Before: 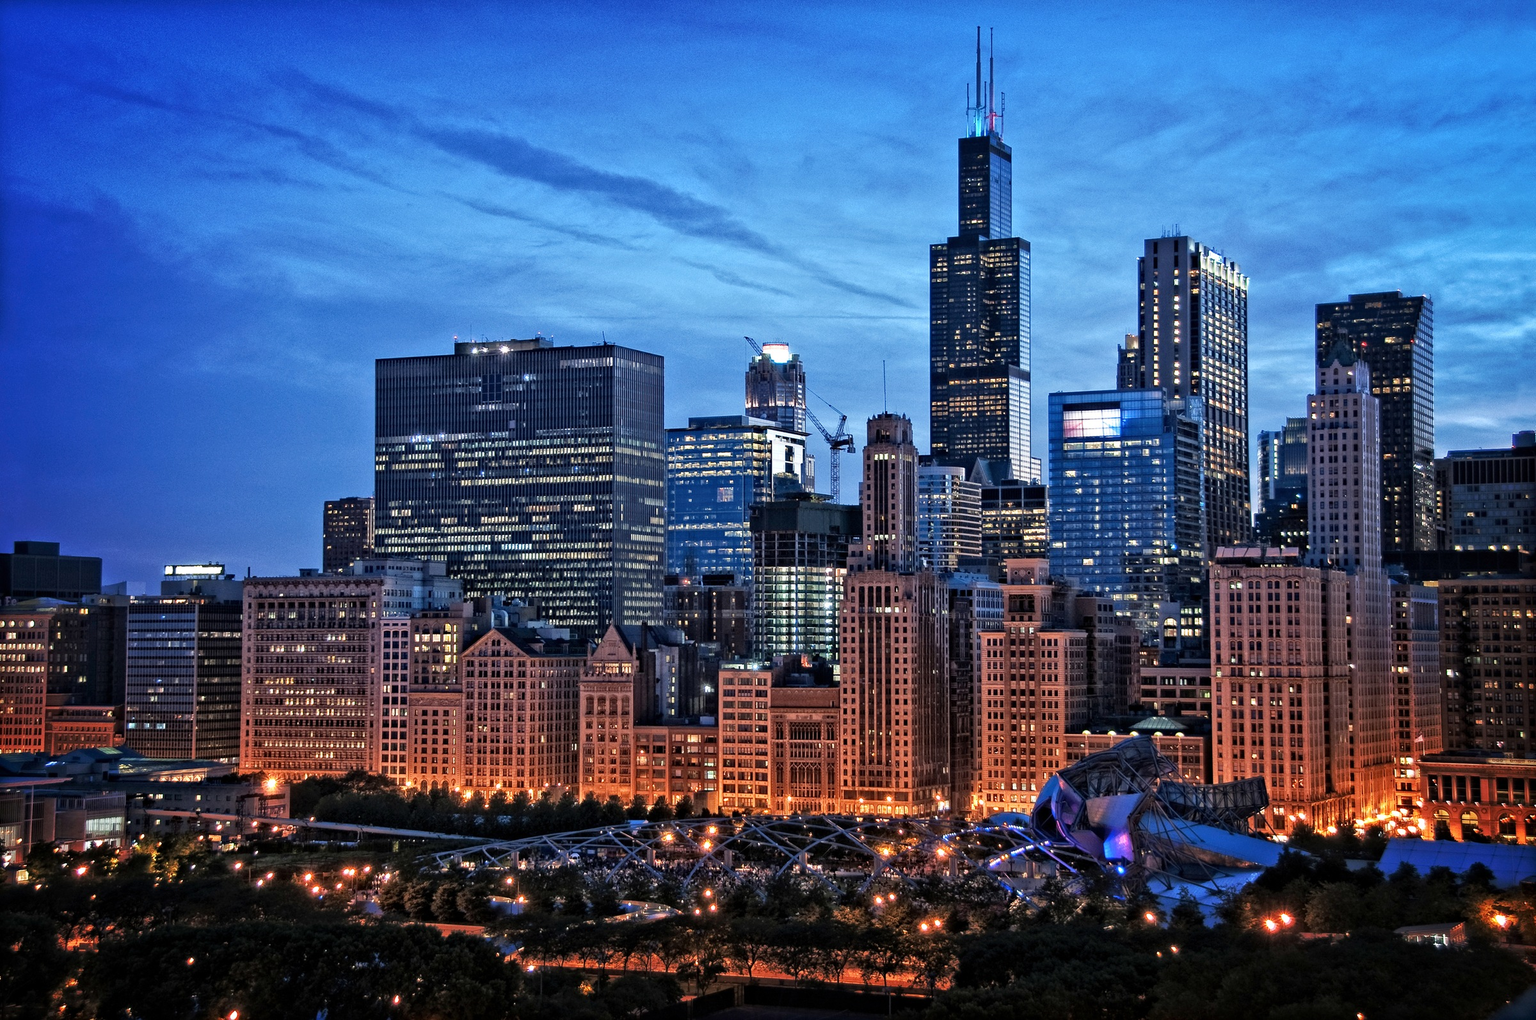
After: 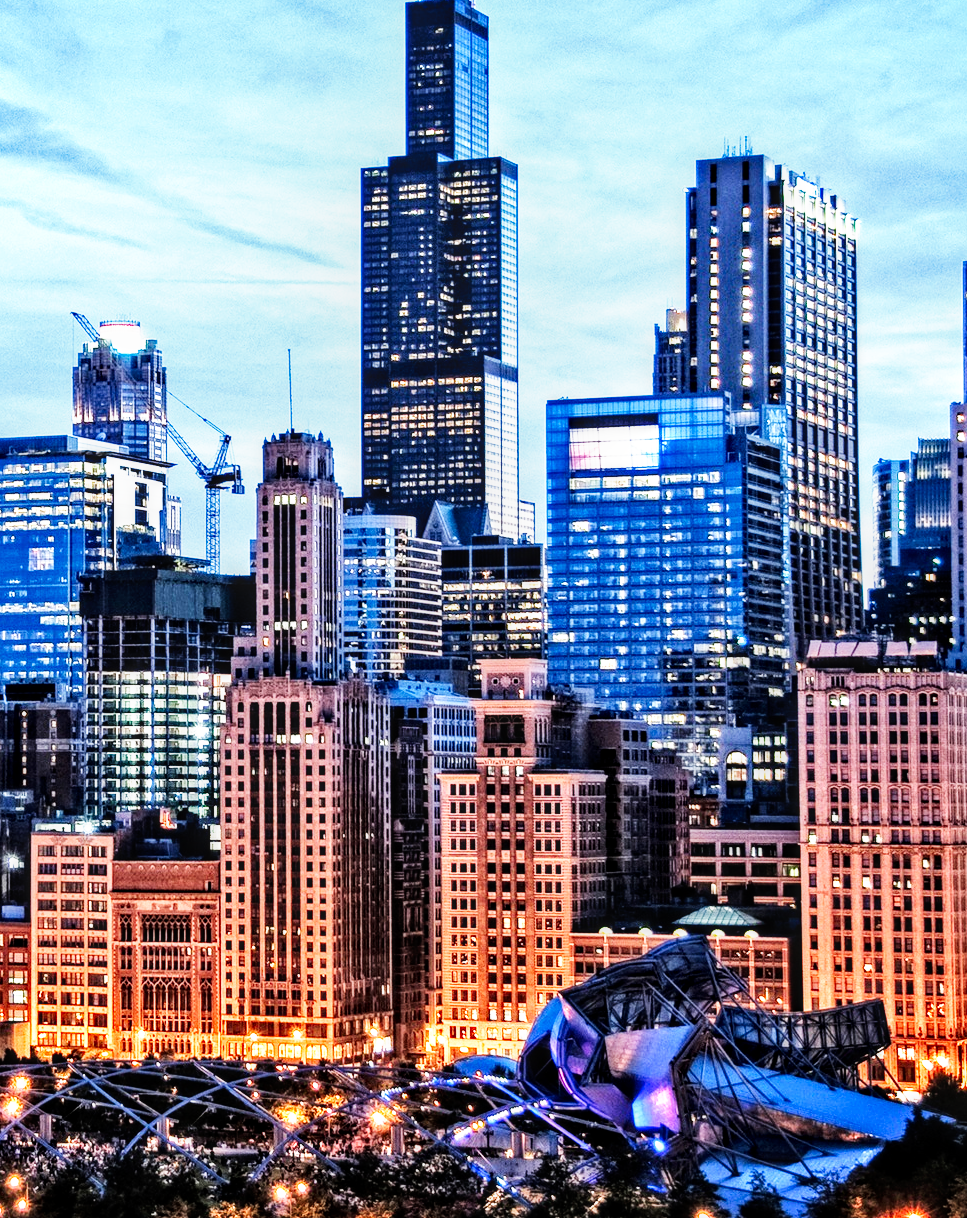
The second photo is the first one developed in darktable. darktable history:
crop: left 45.524%, top 13.441%, right 14.161%, bottom 10.146%
base curve: curves: ch0 [(0, 0) (0.007, 0.004) (0.027, 0.03) (0.046, 0.07) (0.207, 0.54) (0.442, 0.872) (0.673, 0.972) (1, 1)], preserve colors none
tone equalizer: -8 EV -0.382 EV, -7 EV -0.362 EV, -6 EV -0.33 EV, -5 EV -0.234 EV, -3 EV 0.25 EV, -2 EV 0.351 EV, -1 EV 0.366 EV, +0 EV 0.445 EV
local contrast: detail 130%
